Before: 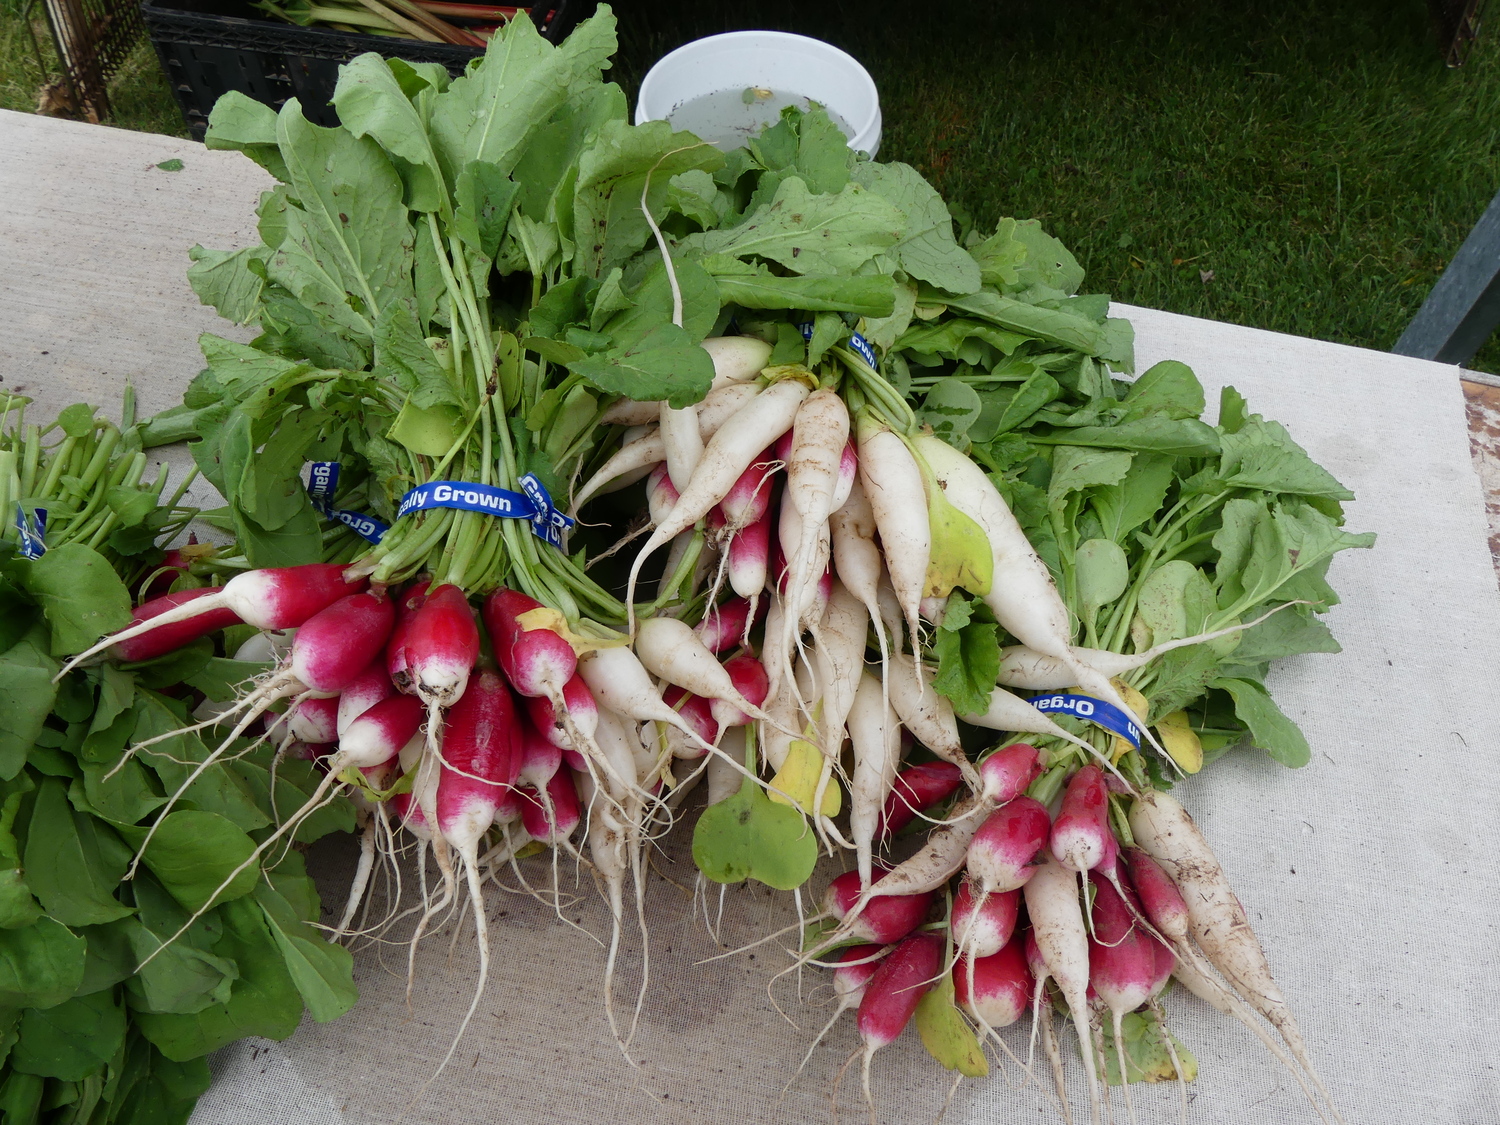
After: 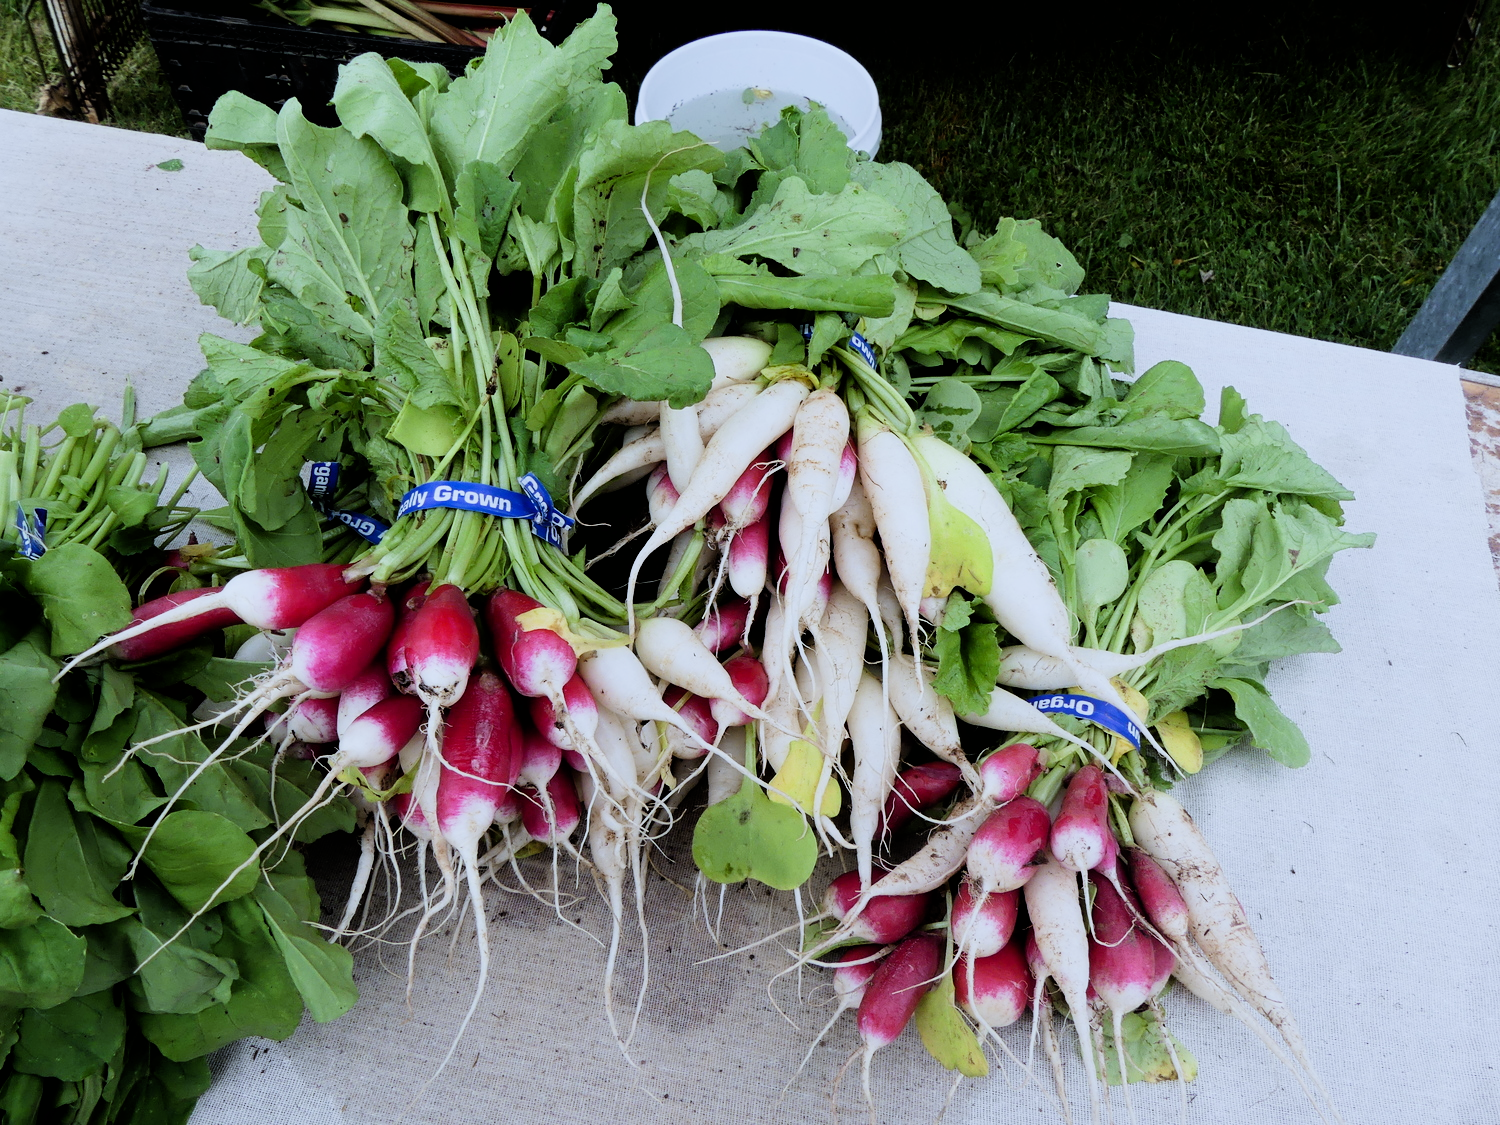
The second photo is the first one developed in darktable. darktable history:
exposure: black level correction 0.001, exposure 0.5 EV, compensate exposure bias true, compensate highlight preservation false
white balance: red 0.926, green 1.003, blue 1.133
filmic rgb: black relative exposure -5 EV, hardness 2.88, contrast 1.3
